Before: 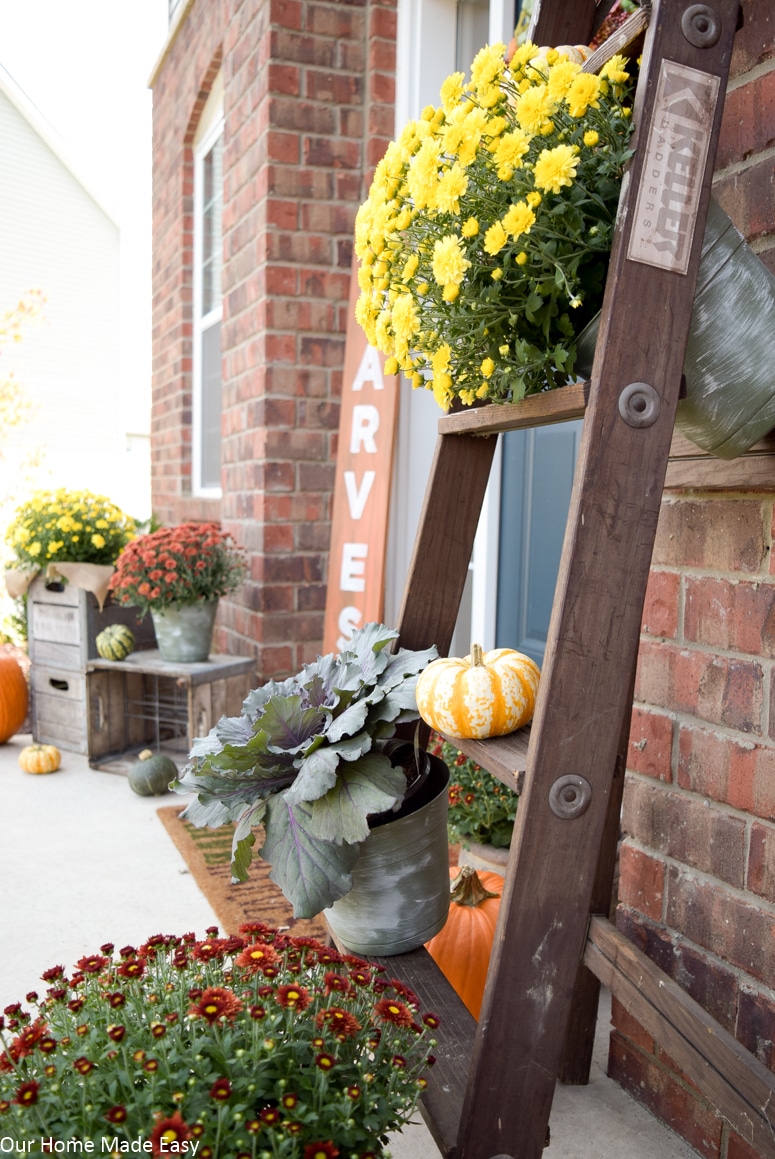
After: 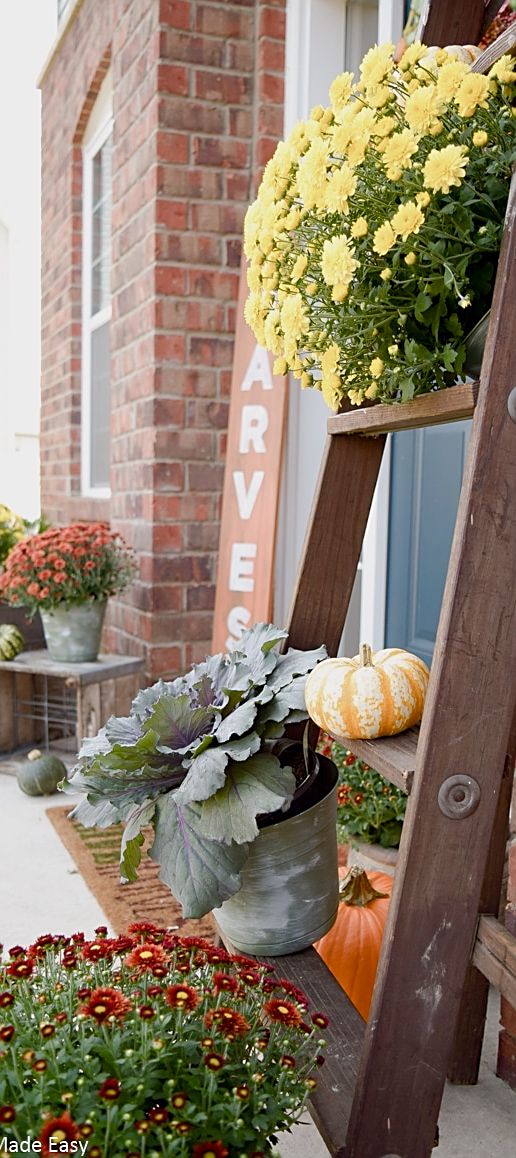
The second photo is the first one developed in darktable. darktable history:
sharpen: on, module defaults
crop and rotate: left 14.385%, right 18.948%
color balance rgb: shadows lift › chroma 1%, shadows lift › hue 113°, highlights gain › chroma 0.2%, highlights gain › hue 333°, perceptual saturation grading › global saturation 20%, perceptual saturation grading › highlights -50%, perceptual saturation grading › shadows 25%, contrast -10%
